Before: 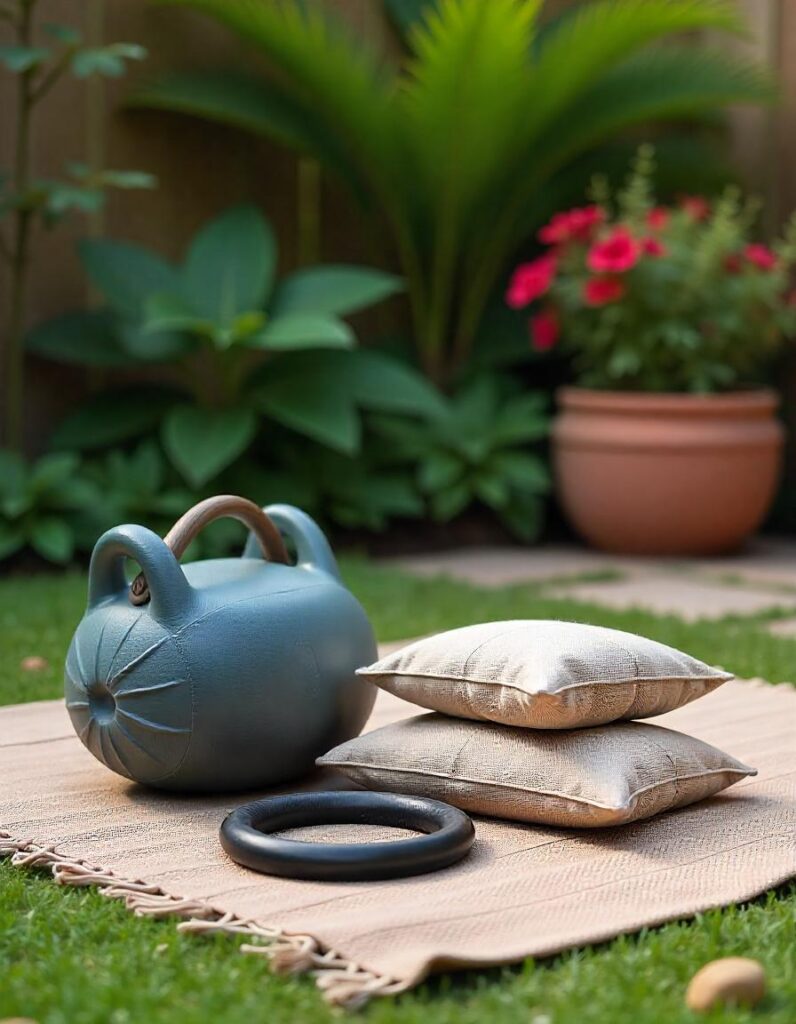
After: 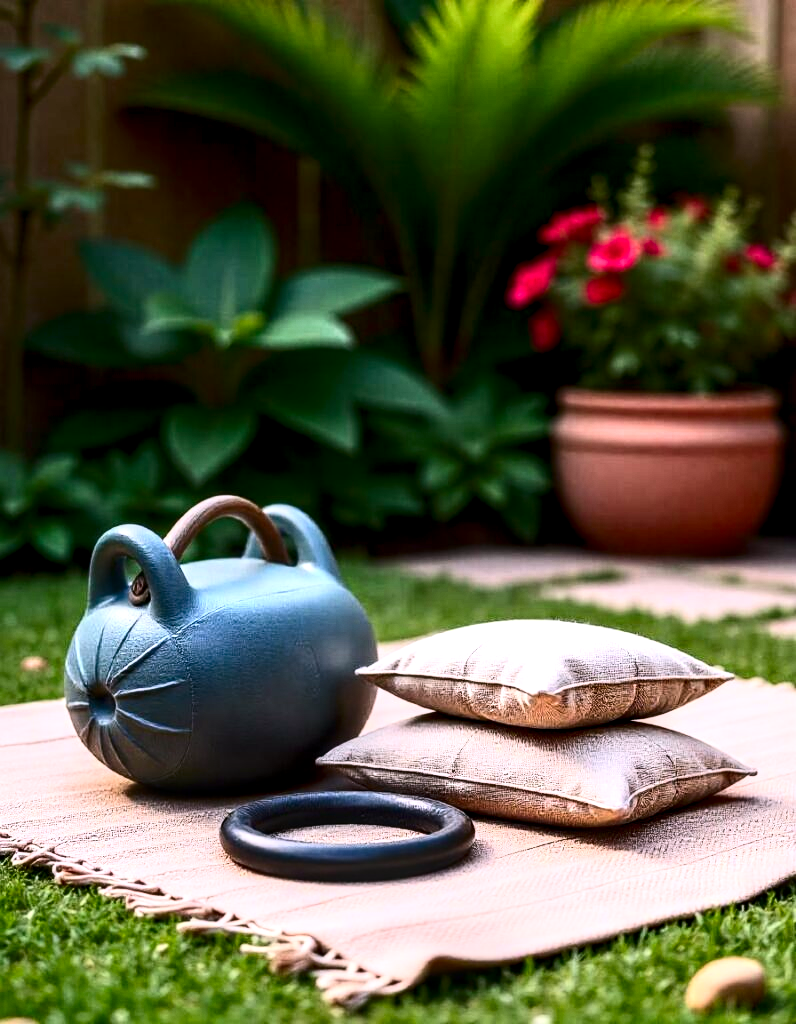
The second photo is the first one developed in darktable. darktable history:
local contrast: detail 150%
white balance: red 1.05, blue 1.072
contrast brightness saturation: contrast 0.4, brightness 0.05, saturation 0.25
